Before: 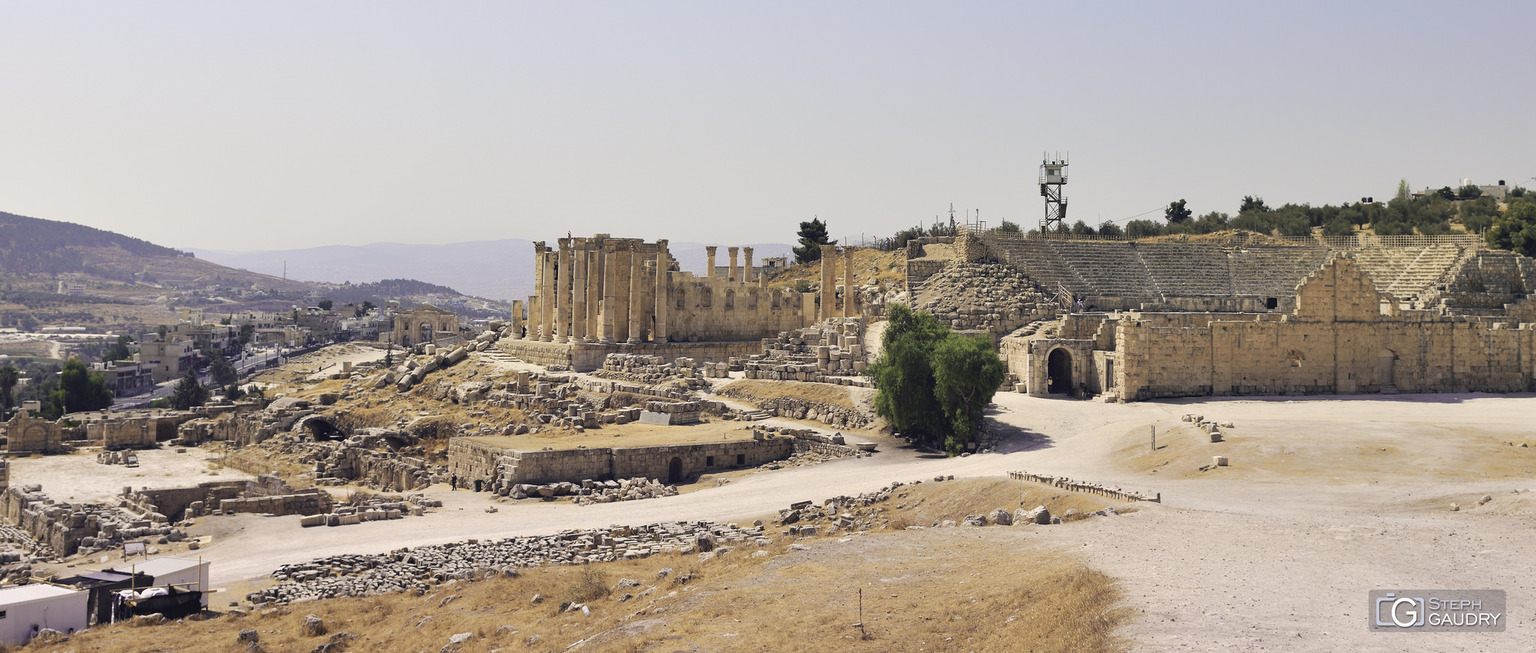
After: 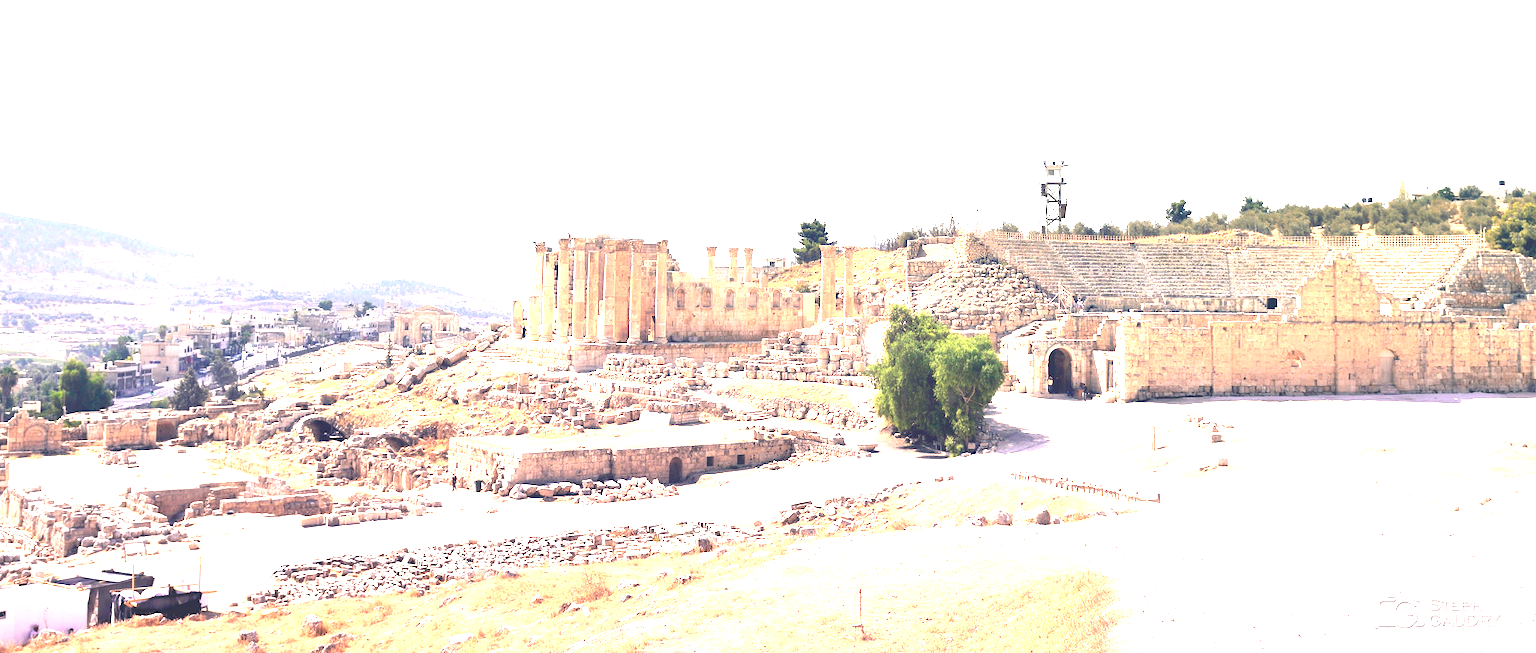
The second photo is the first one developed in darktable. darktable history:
exposure: black level correction 0, exposure 1.932 EV, compensate exposure bias true, compensate highlight preservation false
